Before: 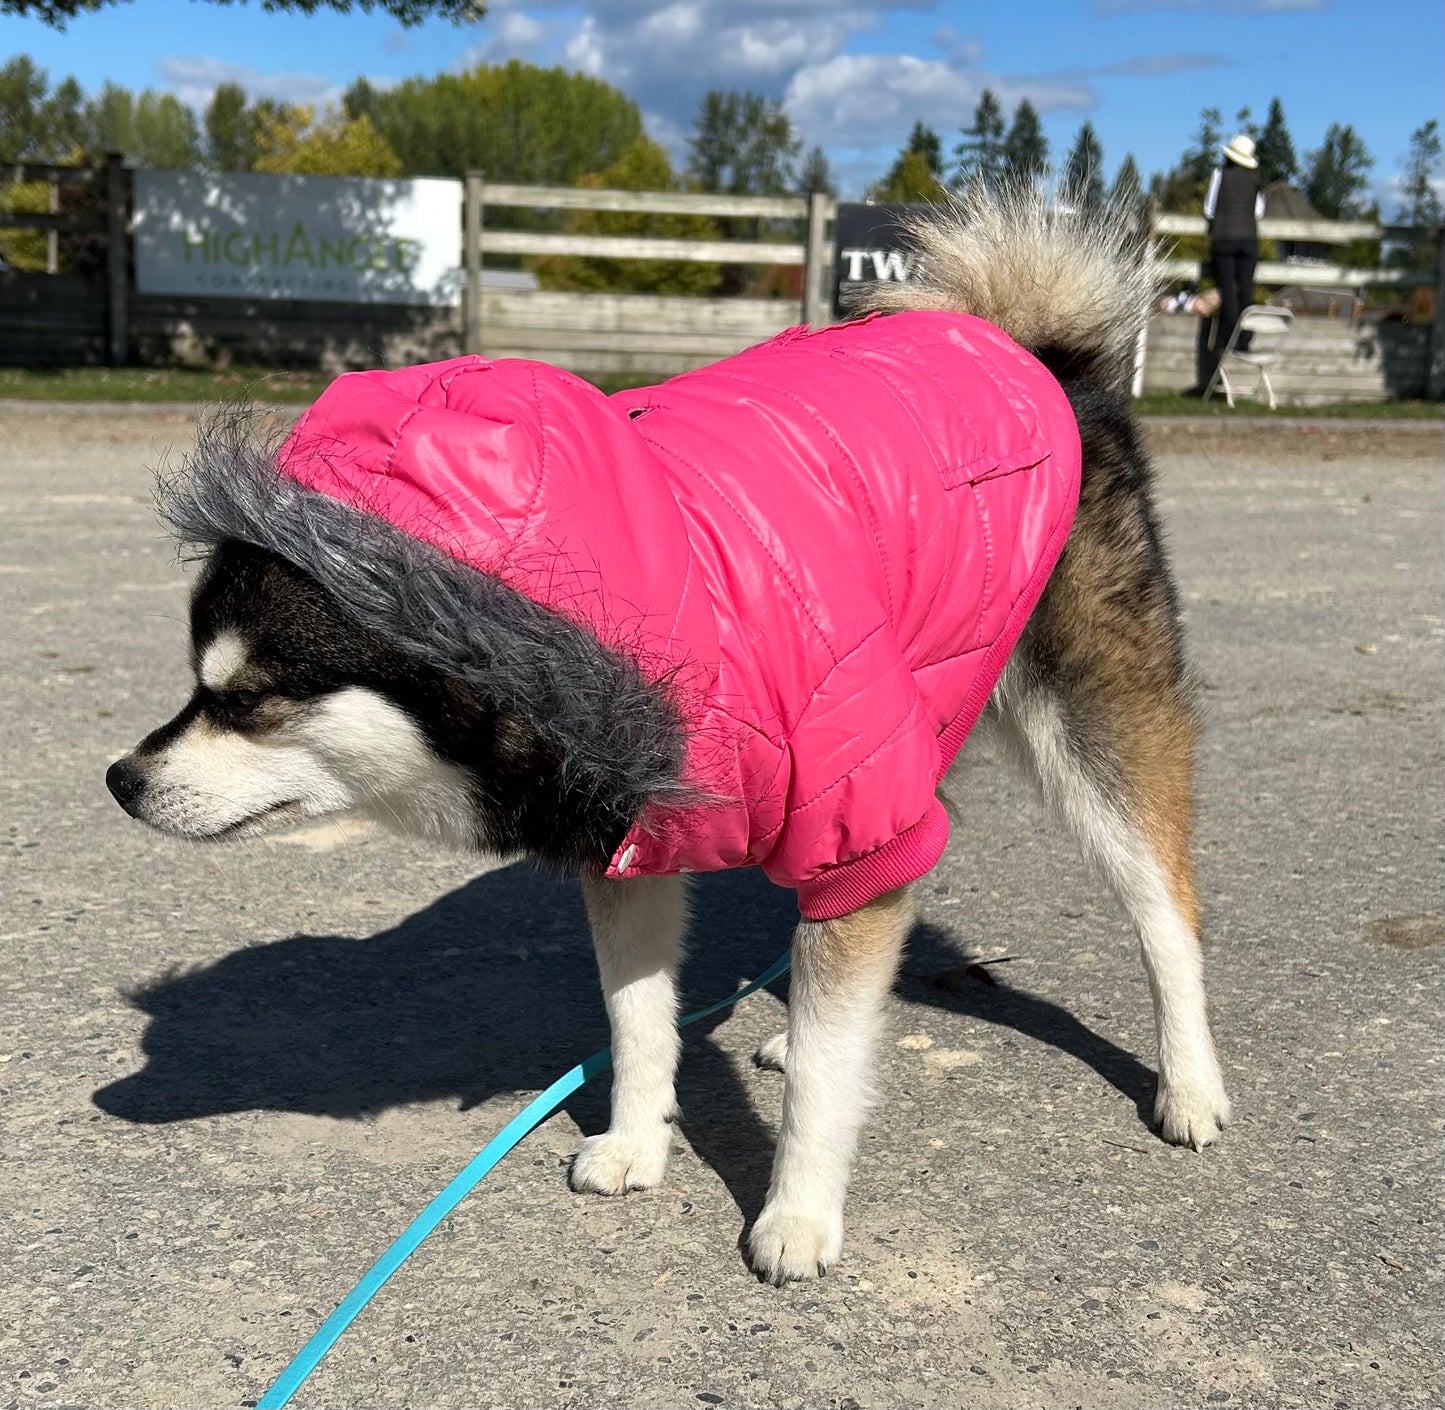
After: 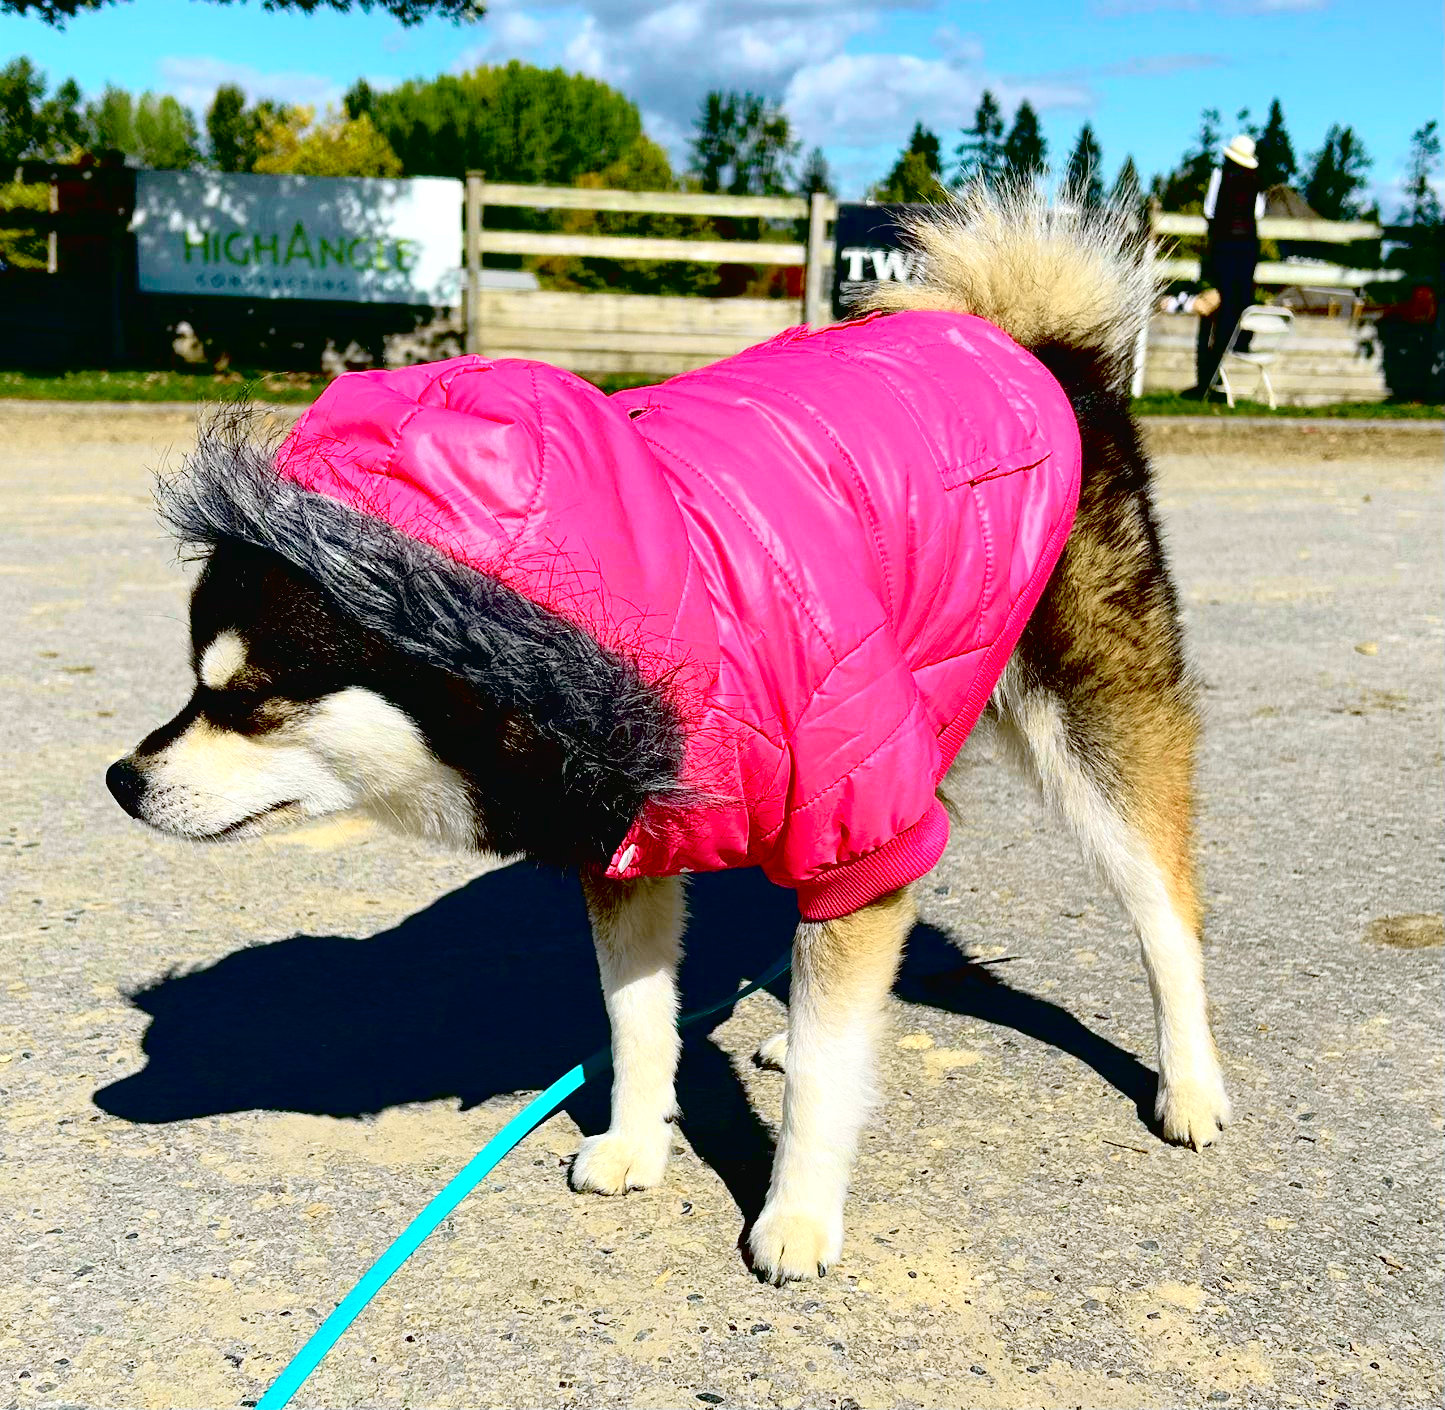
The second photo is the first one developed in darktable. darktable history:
tone curve: curves: ch0 [(0, 0.022) (0.114, 0.088) (0.282, 0.316) (0.446, 0.511) (0.613, 0.693) (0.786, 0.843) (0.999, 0.949)]; ch1 [(0, 0) (0.395, 0.343) (0.463, 0.427) (0.486, 0.474) (0.503, 0.5) (0.535, 0.522) (0.555, 0.546) (0.594, 0.614) (0.755, 0.793) (1, 1)]; ch2 [(0, 0) (0.369, 0.388) (0.449, 0.431) (0.501, 0.5) (0.528, 0.517) (0.561, 0.598) (0.697, 0.721) (1, 1)], color space Lab, independent channels, preserve colors none
exposure: black level correction 0.04, exposure 0.5 EV, compensate highlight preservation false
